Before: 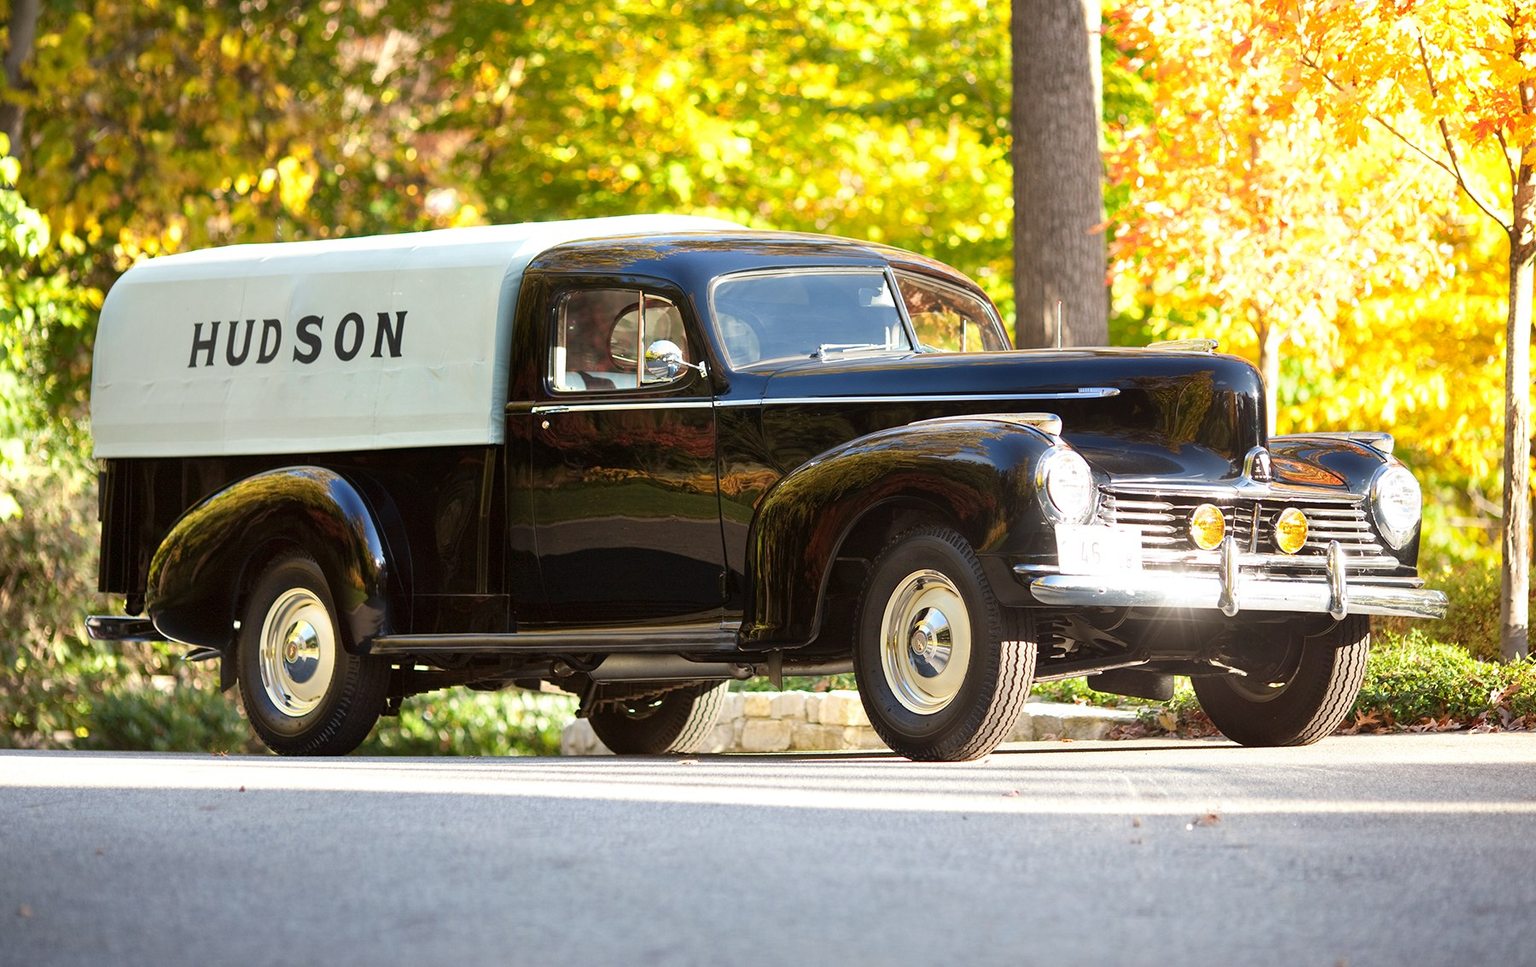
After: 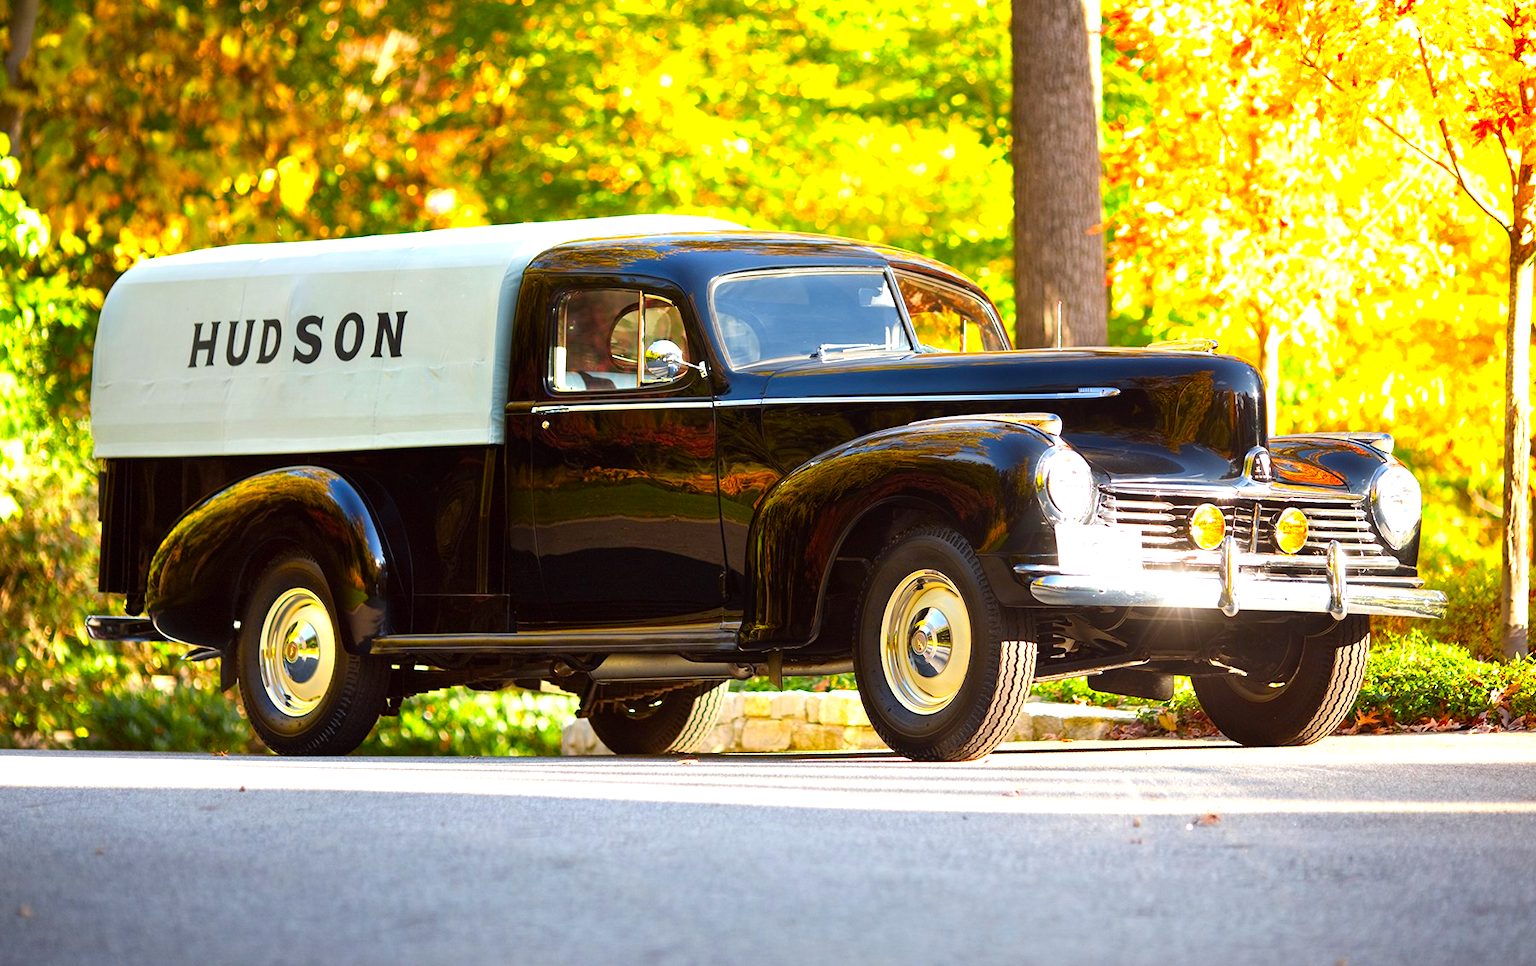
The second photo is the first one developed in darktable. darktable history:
color zones: curves: ch0 [(0.224, 0.526) (0.75, 0.5)]; ch1 [(0.055, 0.526) (0.224, 0.761) (0.377, 0.526) (0.75, 0.5)]
color balance: lift [1, 1.001, 0.999, 1.001], gamma [1, 1.004, 1.007, 0.993], gain [1, 0.991, 0.987, 1.013], contrast 10%, output saturation 120%
